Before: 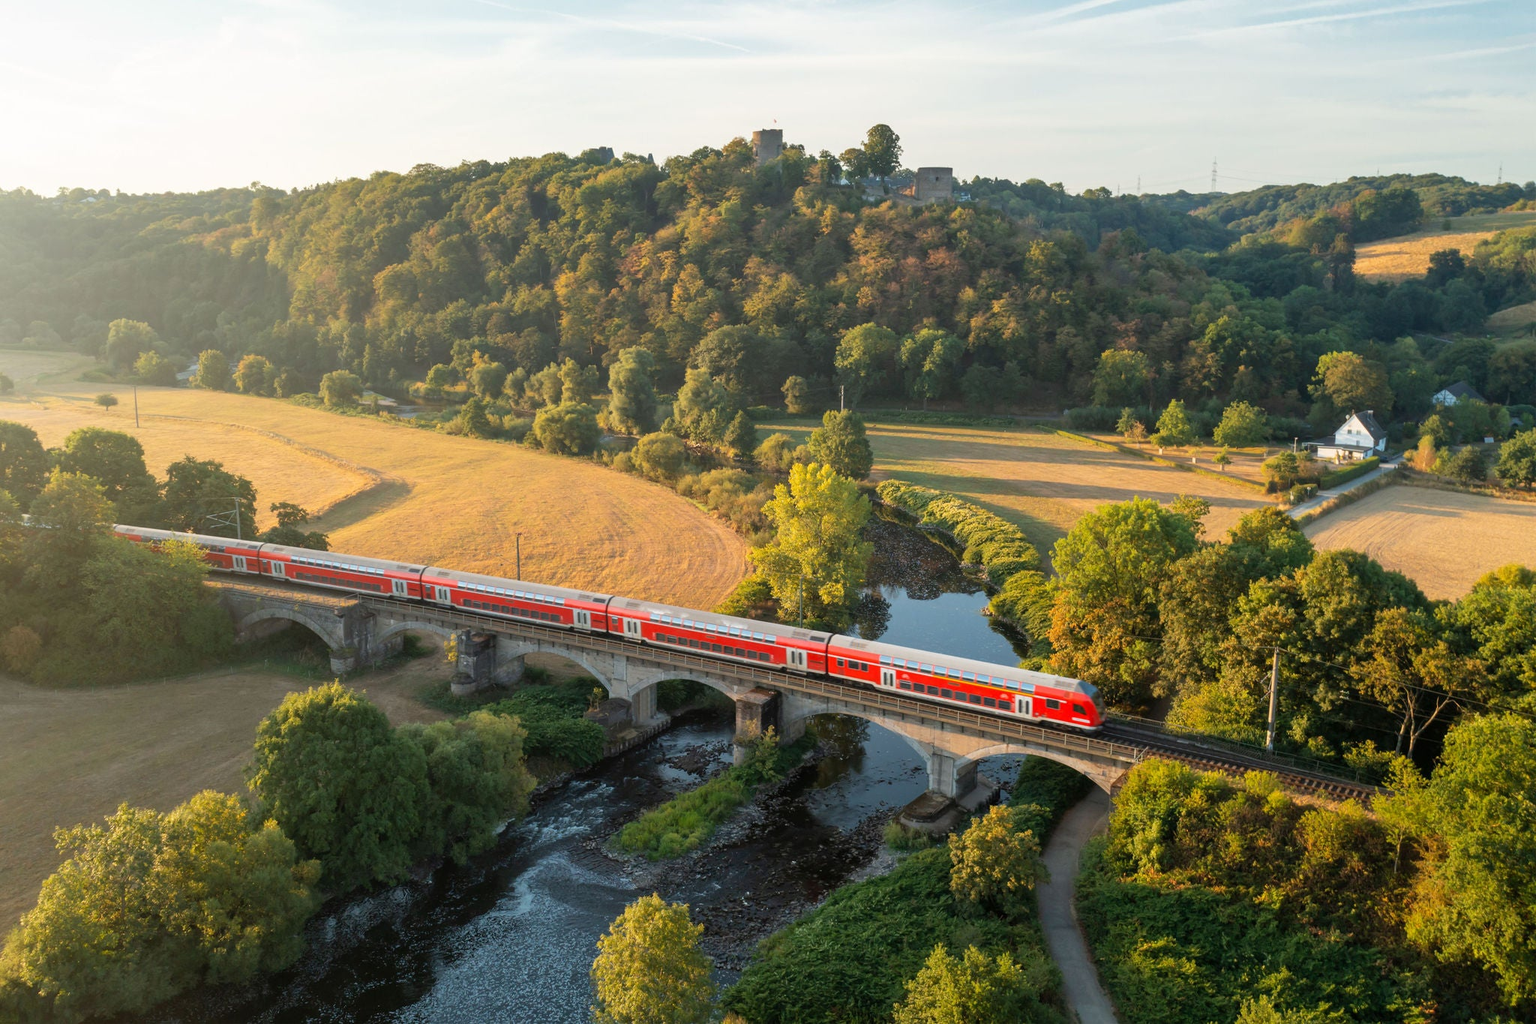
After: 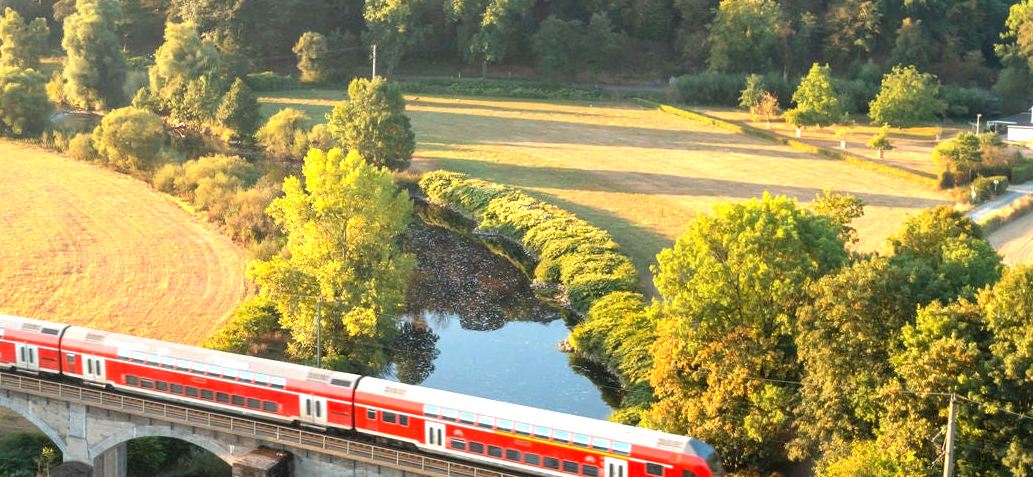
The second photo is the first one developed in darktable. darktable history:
crop: left 36.619%, top 34.407%, right 12.941%, bottom 30.604%
exposure: exposure 1 EV, compensate highlight preservation false
